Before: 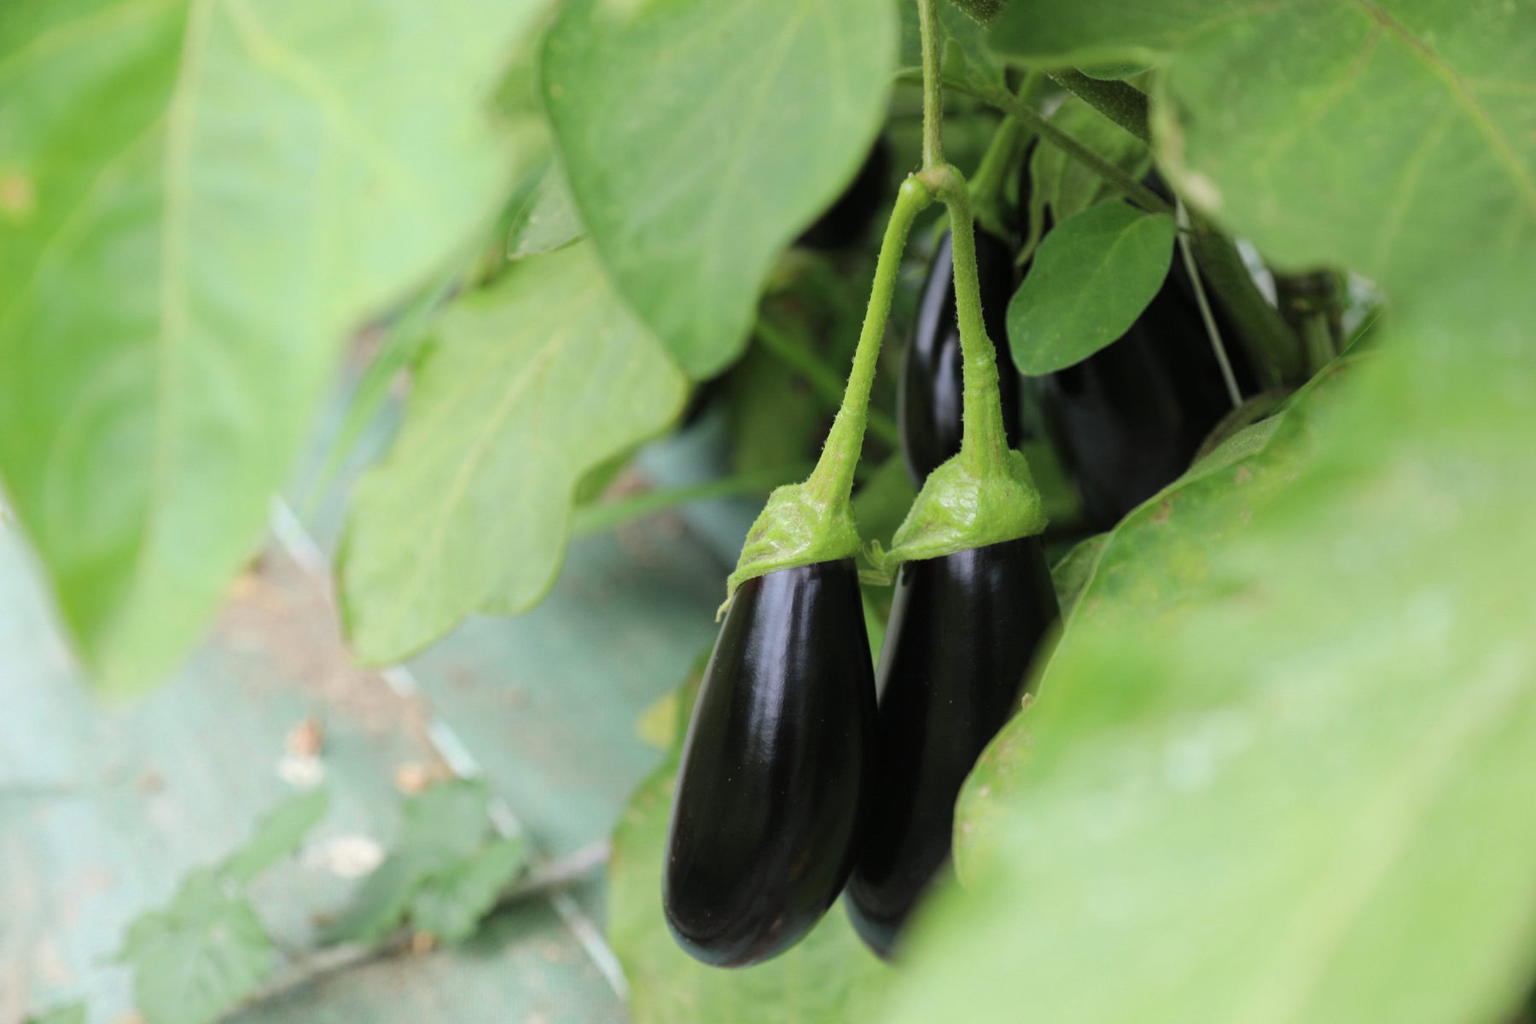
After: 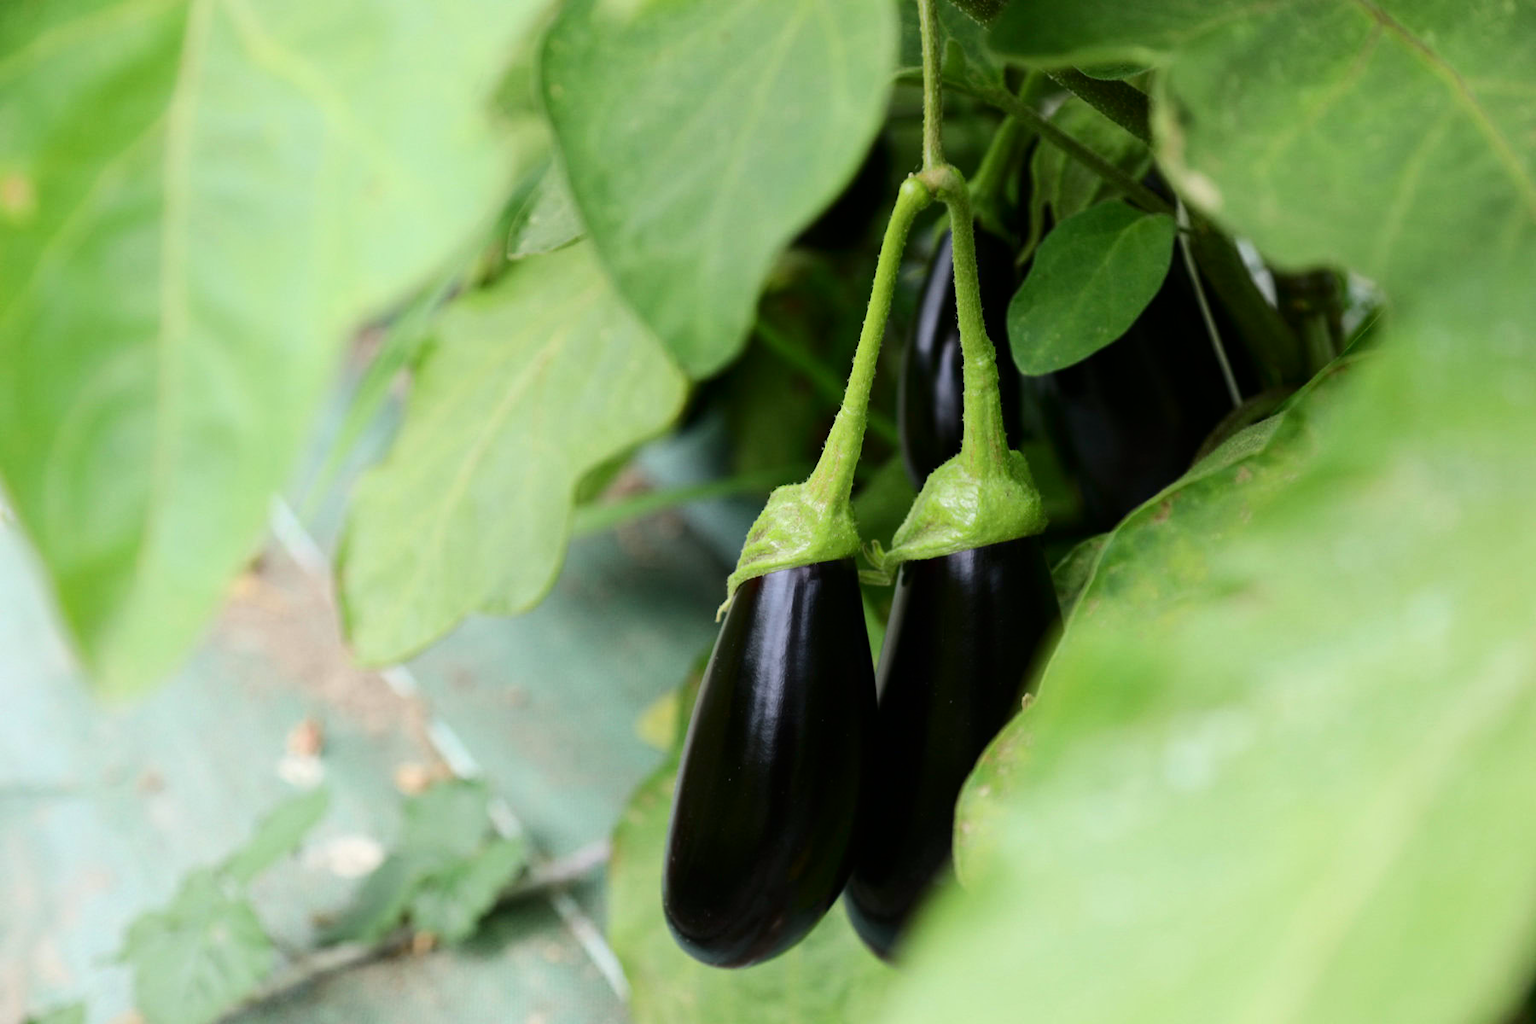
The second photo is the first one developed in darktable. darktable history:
contrast brightness saturation: contrast 0.199, brightness -0.114, saturation 0.099
color balance rgb: linear chroma grading › global chroma 0.646%, perceptual saturation grading › global saturation -2.745%, perceptual saturation grading › shadows -3.012%
